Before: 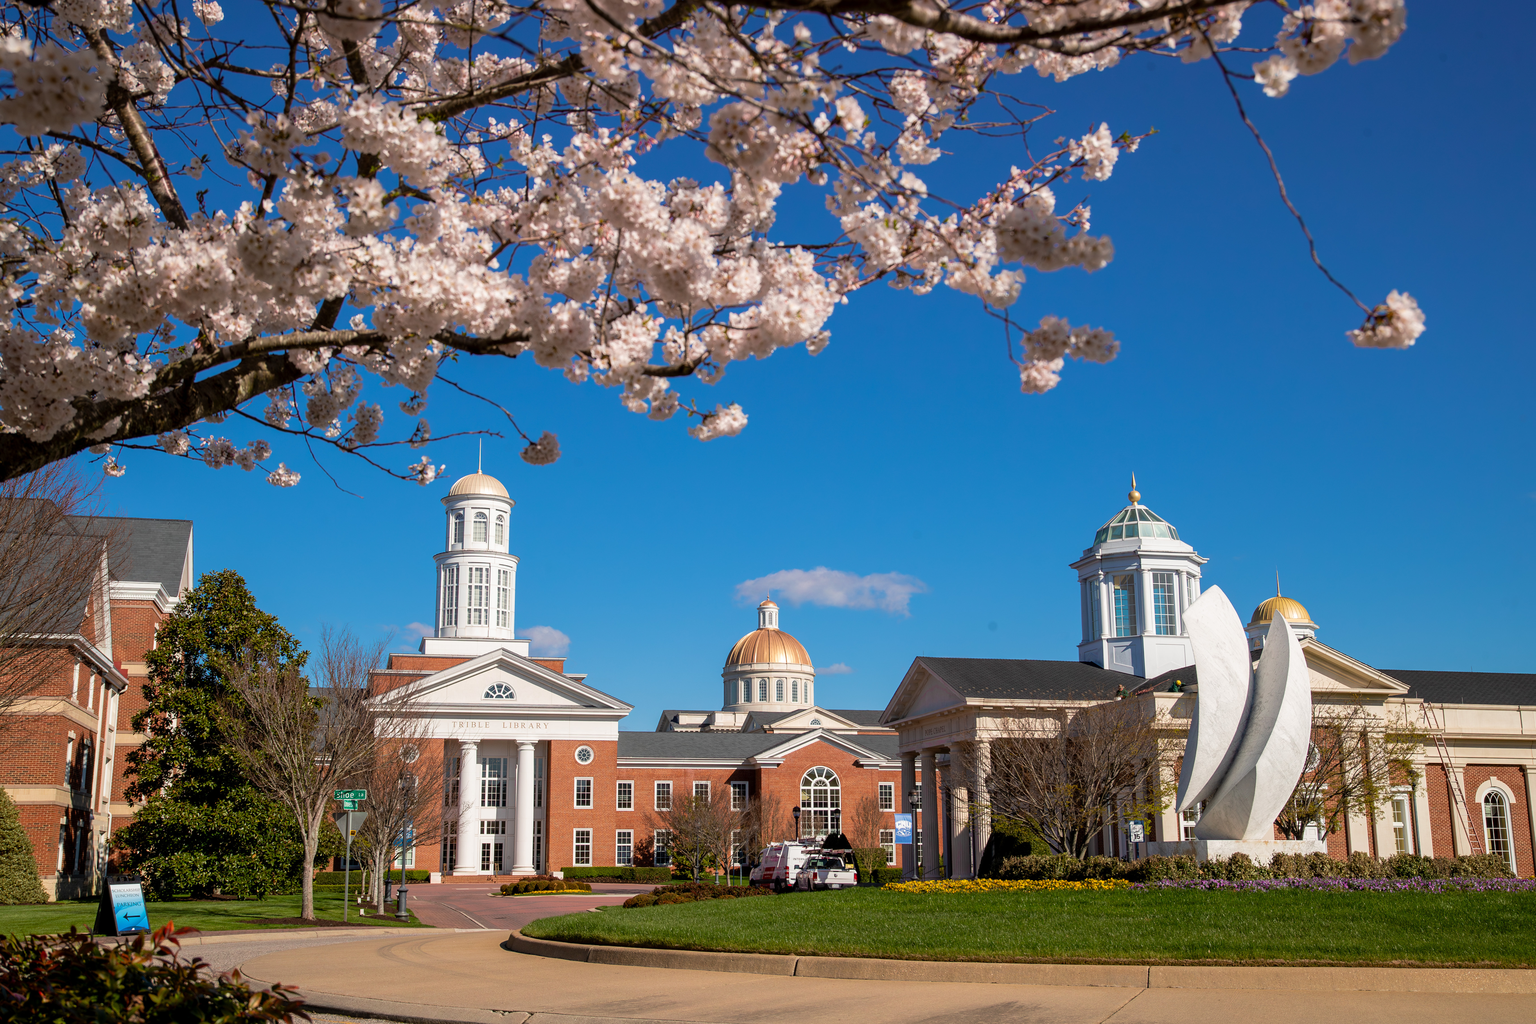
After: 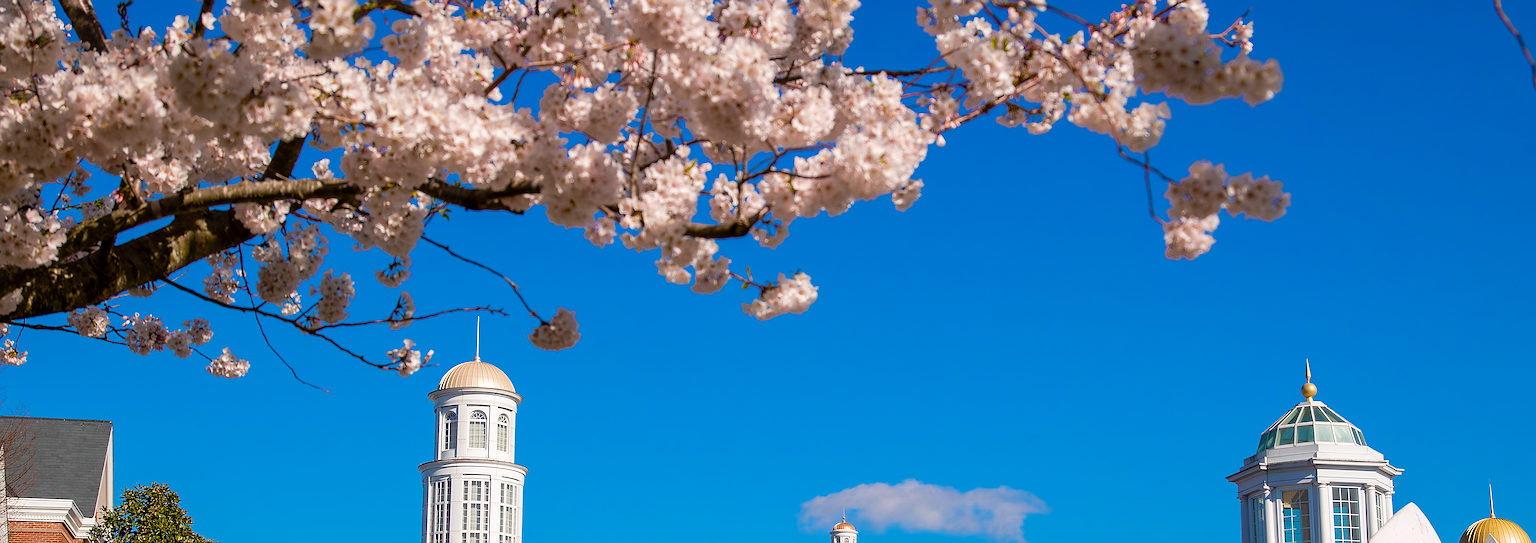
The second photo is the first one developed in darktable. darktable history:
sharpen: radius 1.4, amount 1.242, threshold 0.815
crop: left 6.796%, top 18.513%, right 14.465%, bottom 39.682%
tone equalizer: edges refinement/feathering 500, mask exposure compensation -1.57 EV, preserve details no
color balance rgb: highlights gain › chroma 0.253%, highlights gain › hue 332.63°, linear chroma grading › shadows 31.581%, linear chroma grading › global chroma -2.463%, linear chroma grading › mid-tones 3.843%, perceptual saturation grading › global saturation 10.145%, global vibrance 9.687%
